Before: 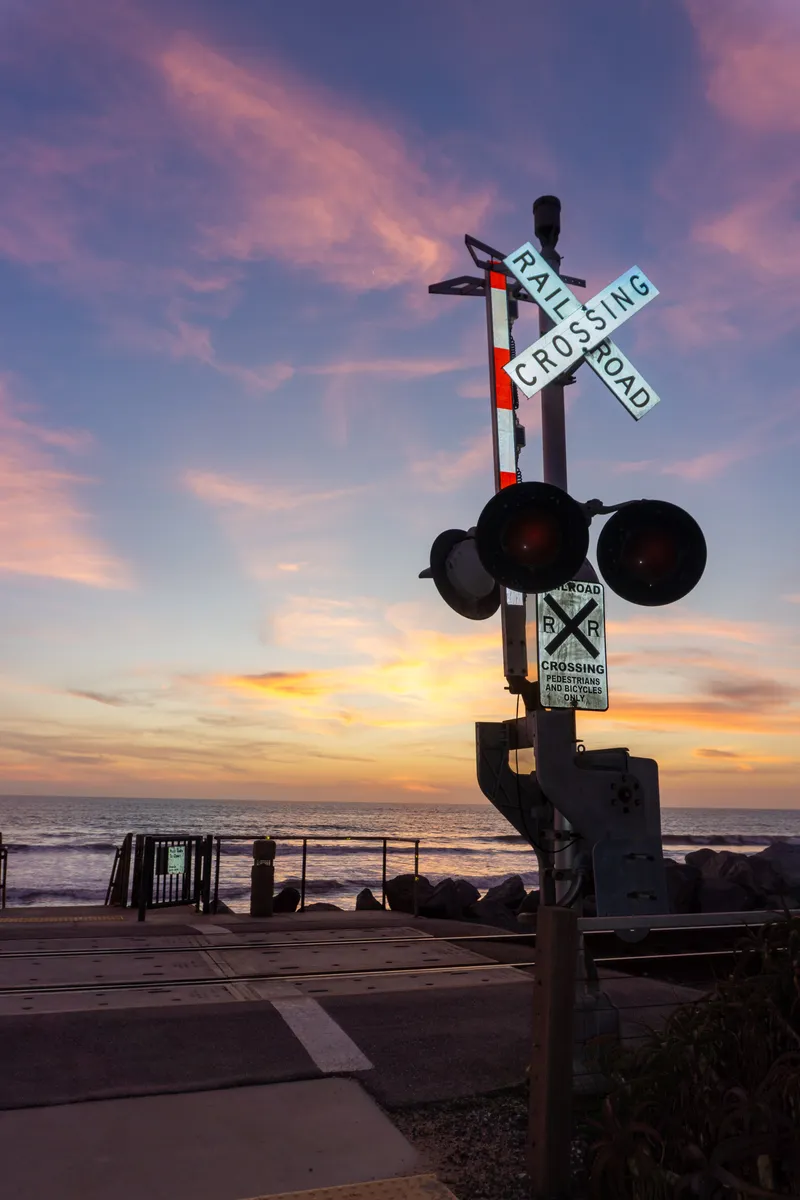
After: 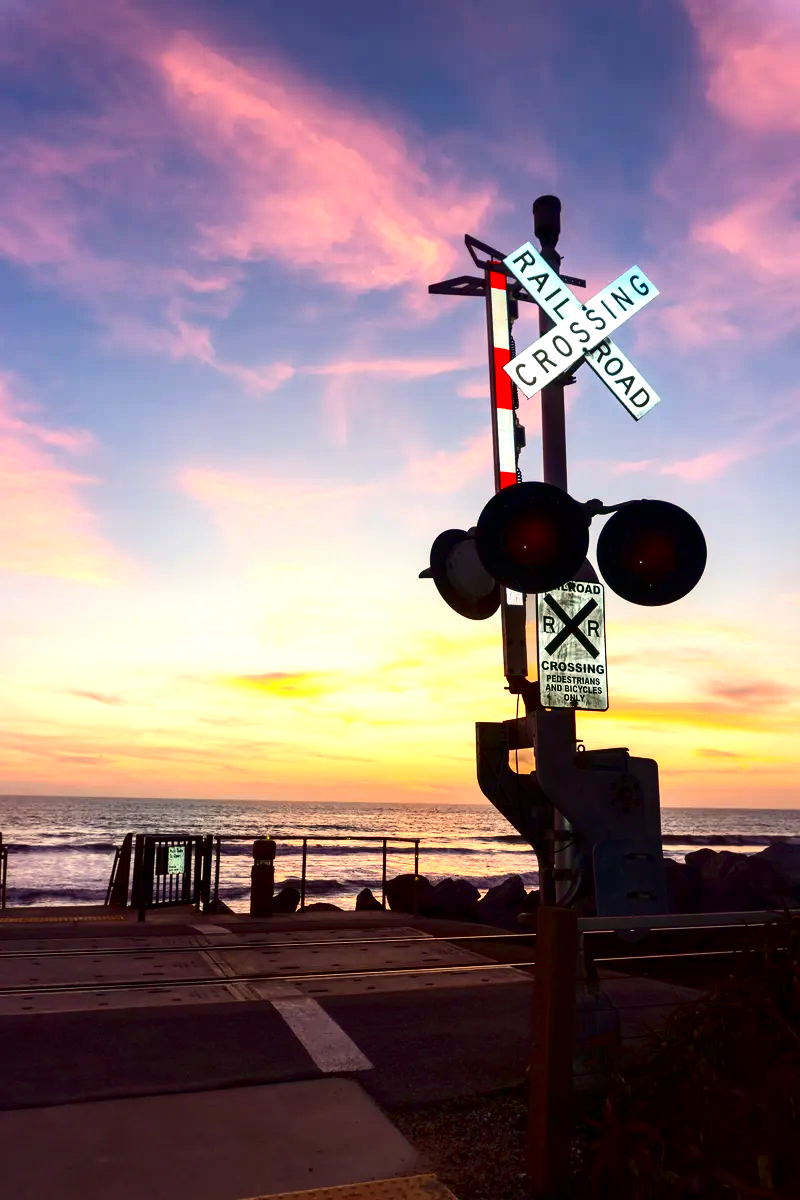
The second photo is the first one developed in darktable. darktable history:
white balance: red 1.045, blue 0.932
contrast brightness saturation: contrast 0.22, brightness -0.19, saturation 0.24
exposure: exposure 0.95 EV, compensate highlight preservation false
tone equalizer: on, module defaults
